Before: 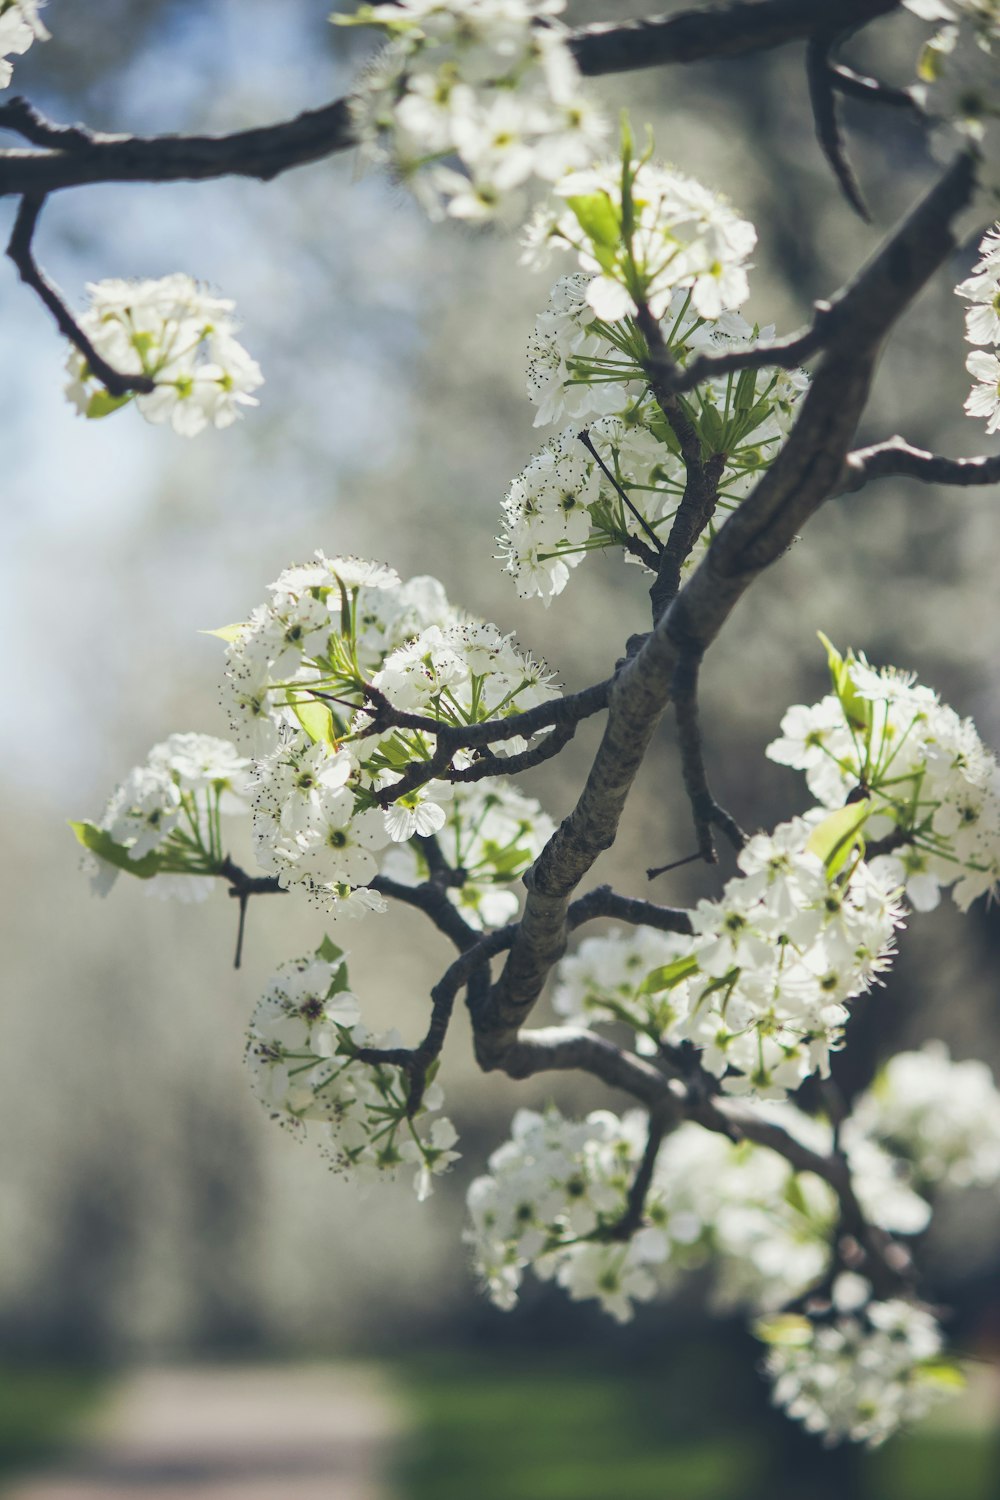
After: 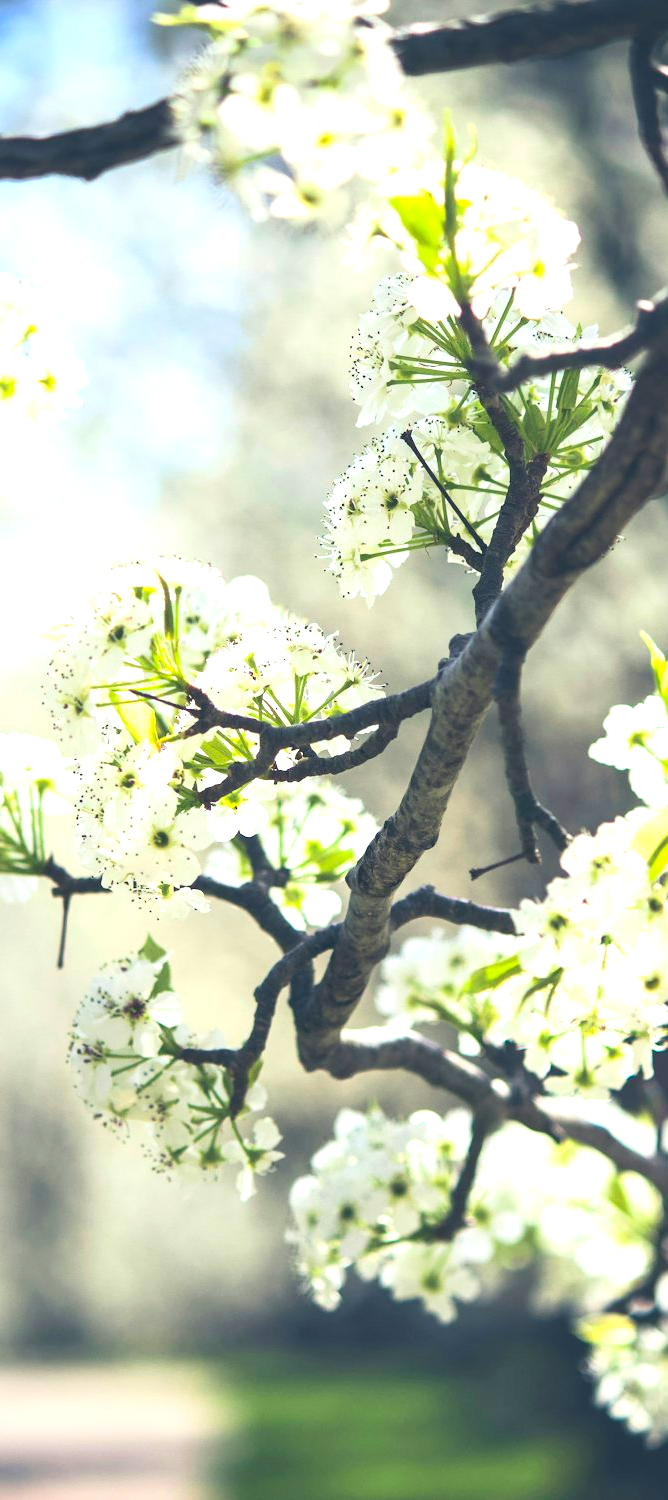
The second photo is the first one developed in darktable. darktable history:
contrast equalizer: y [[0.5 ×6], [0.5 ×6], [0.5, 0.5, 0.501, 0.545, 0.707, 0.863], [0 ×6], [0 ×6]]
contrast brightness saturation: contrast 0.16, saturation 0.32
crop and rotate: left 17.732%, right 15.423%
exposure: black level correction 0, exposure 1.1 EV, compensate highlight preservation false
